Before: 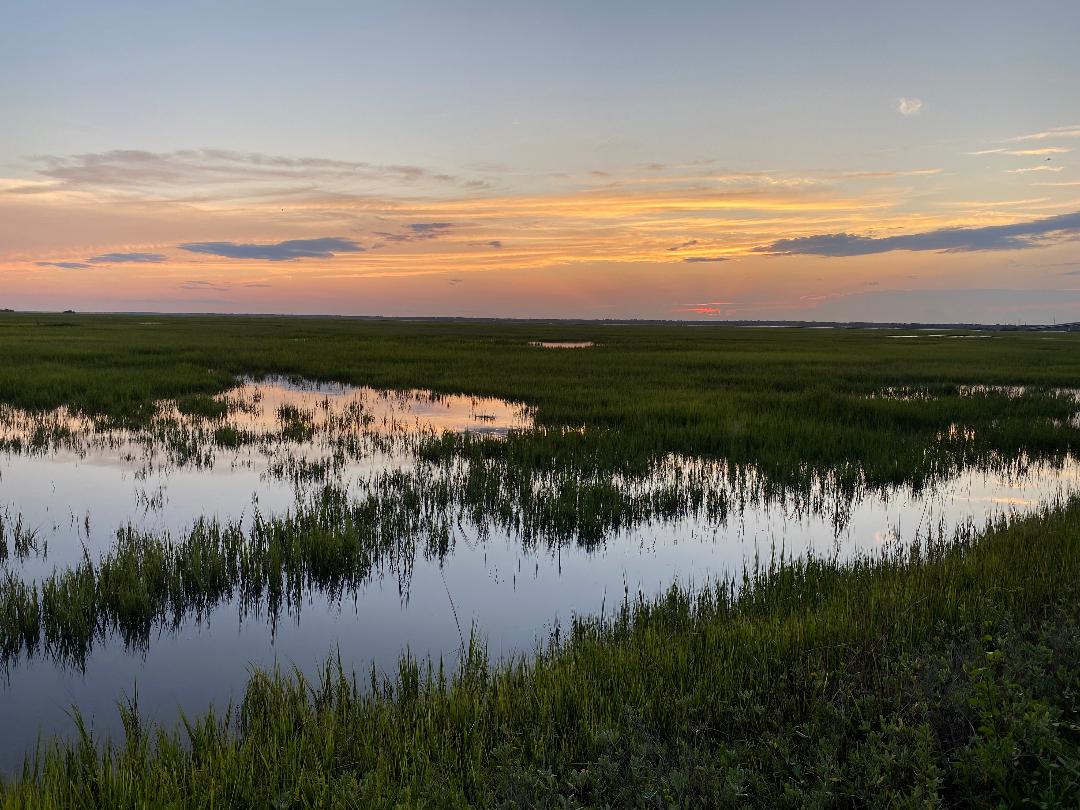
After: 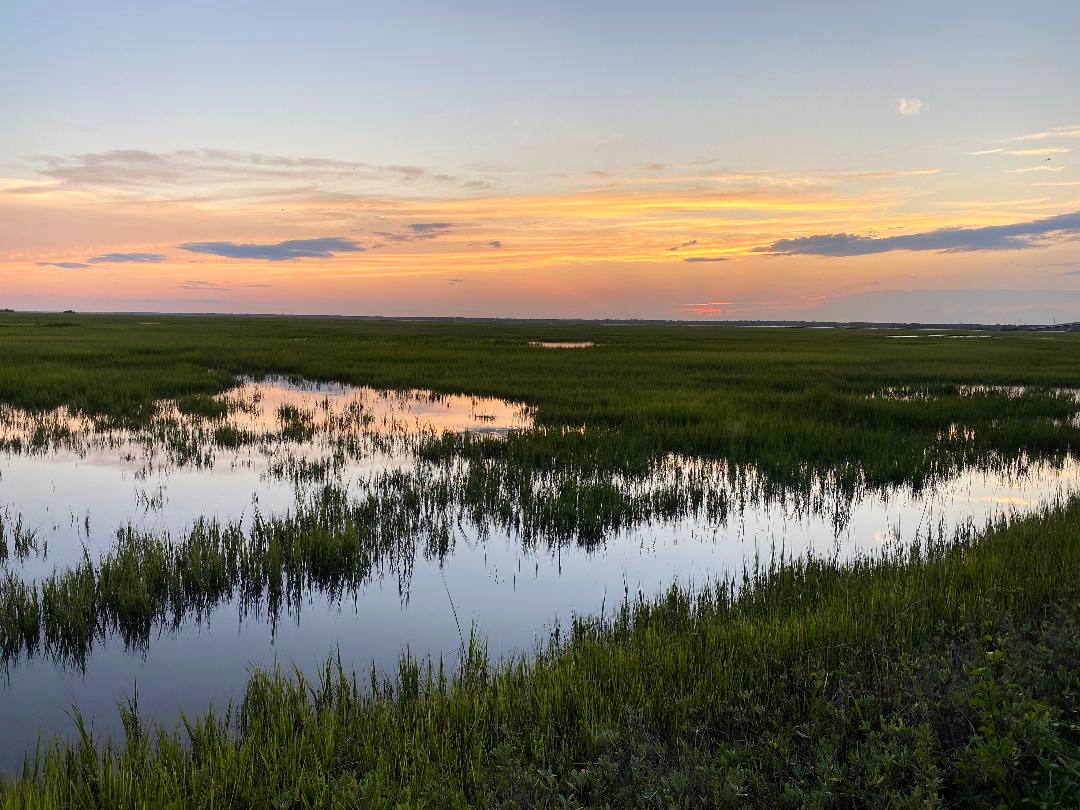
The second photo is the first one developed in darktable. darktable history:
contrast brightness saturation: contrast 0.098, brightness 0.039, saturation 0.088
exposure: exposure 0.202 EV, compensate exposure bias true, compensate highlight preservation false
